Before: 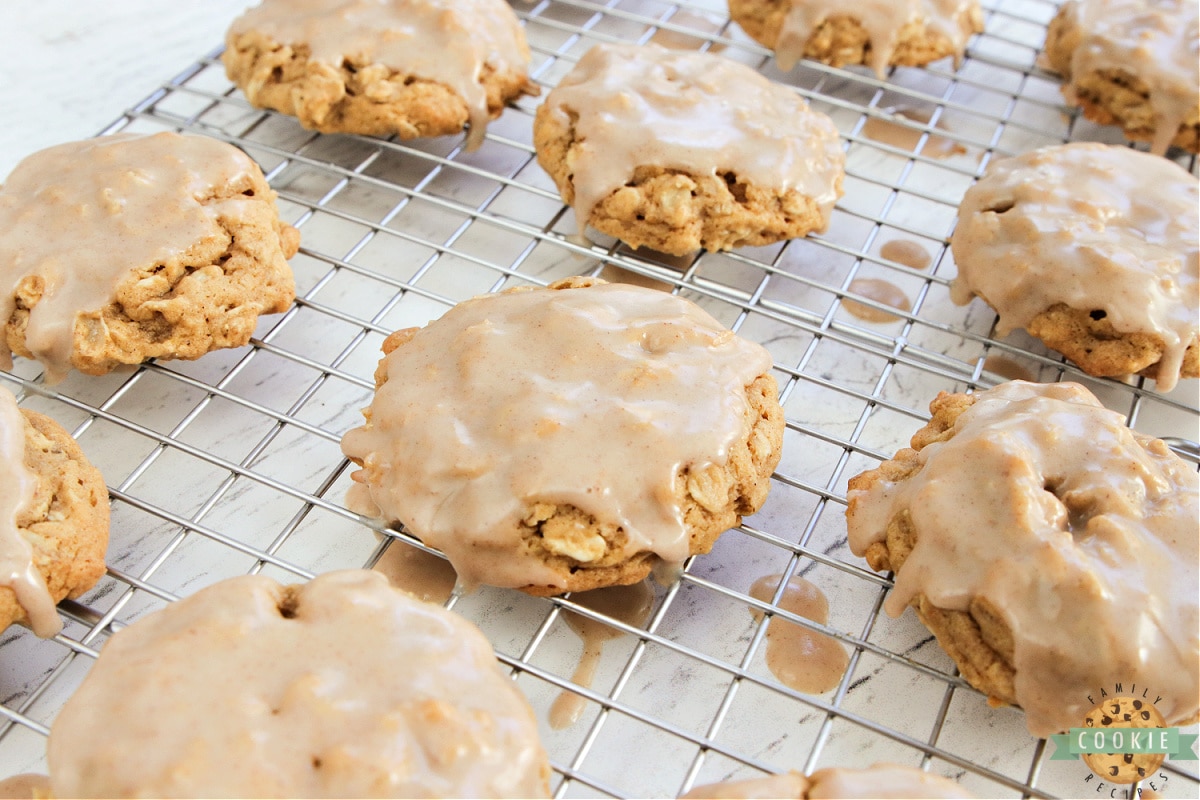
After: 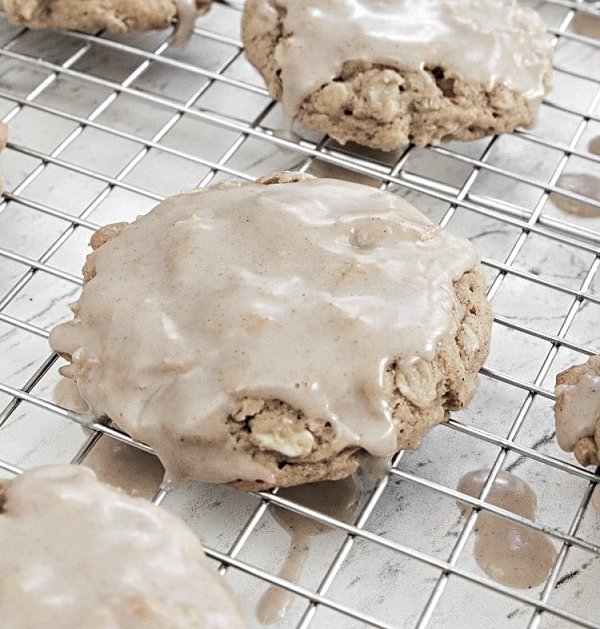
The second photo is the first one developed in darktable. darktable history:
color zones: curves: ch0 [(0, 0.613) (0.01, 0.613) (0.245, 0.448) (0.498, 0.529) (0.642, 0.665) (0.879, 0.777) (0.99, 0.613)]; ch1 [(0, 0.035) (0.121, 0.189) (0.259, 0.197) (0.415, 0.061) (0.589, 0.022) (0.732, 0.022) (0.857, 0.026) (0.991, 0.053)]
color calibration: illuminant same as pipeline (D50), adaptation XYZ, x 0.346, y 0.358, temperature 5007.55 K
crop and rotate: angle 0.014°, left 24.346%, top 13.2%, right 25.573%, bottom 8.075%
contrast equalizer: octaves 7, y [[0.5, 0.5, 0.5, 0.539, 0.64, 0.611], [0.5 ×6], [0.5 ×6], [0 ×6], [0 ×6]]
